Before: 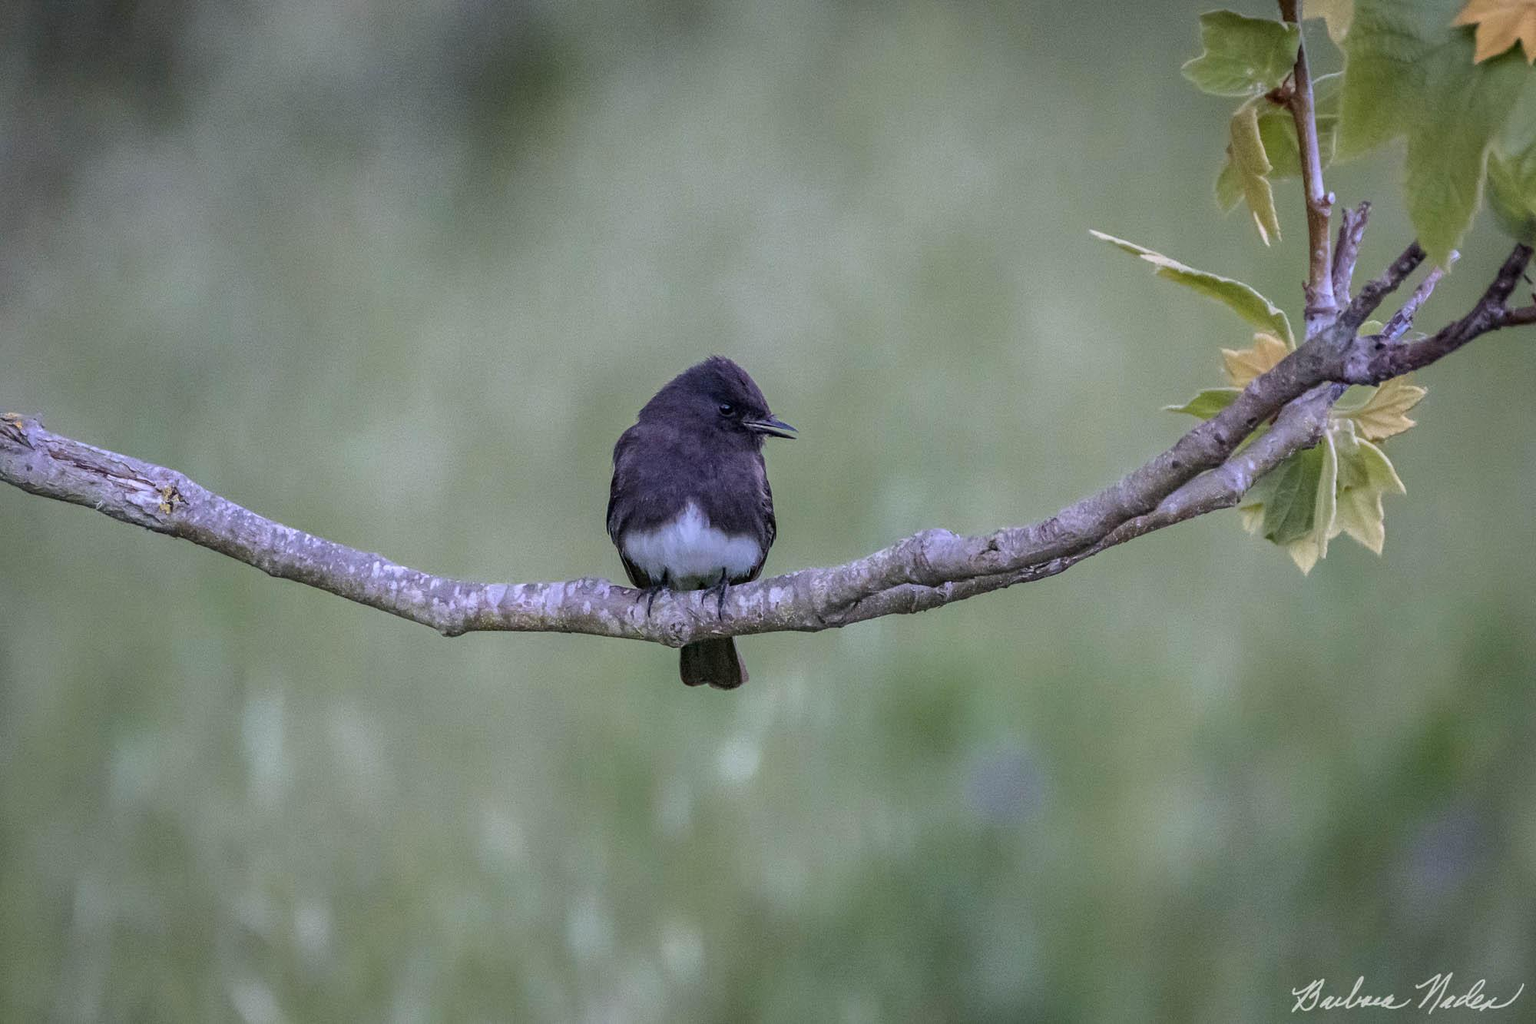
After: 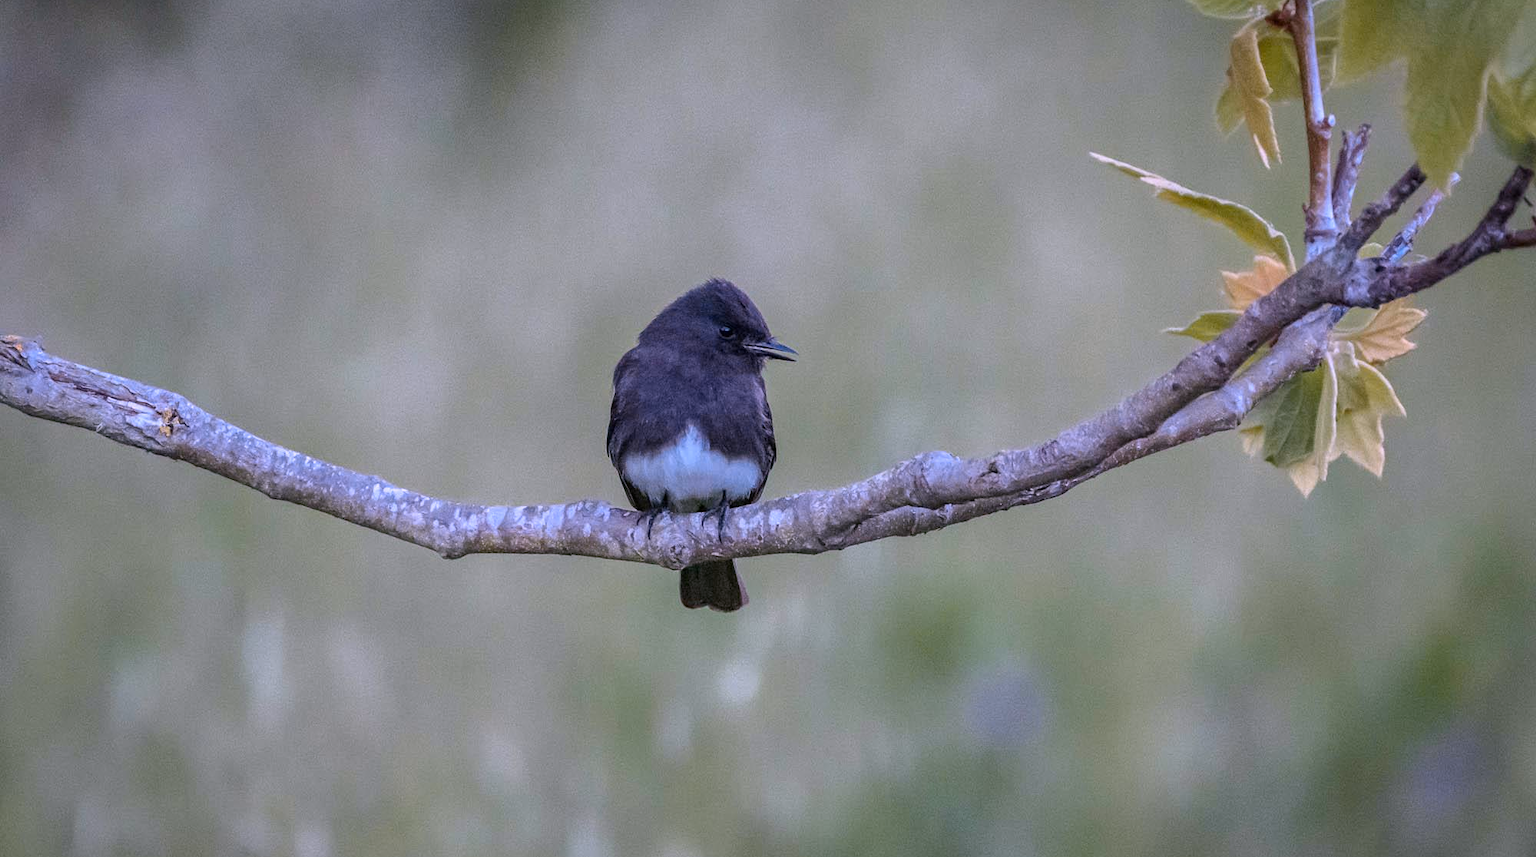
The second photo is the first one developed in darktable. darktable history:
color zones: curves: ch1 [(0.235, 0.558) (0.75, 0.5)]; ch2 [(0.25, 0.462) (0.749, 0.457)], mix 40.67%
white balance: red 1.066, blue 1.119
crop: top 7.625%, bottom 8.027%
